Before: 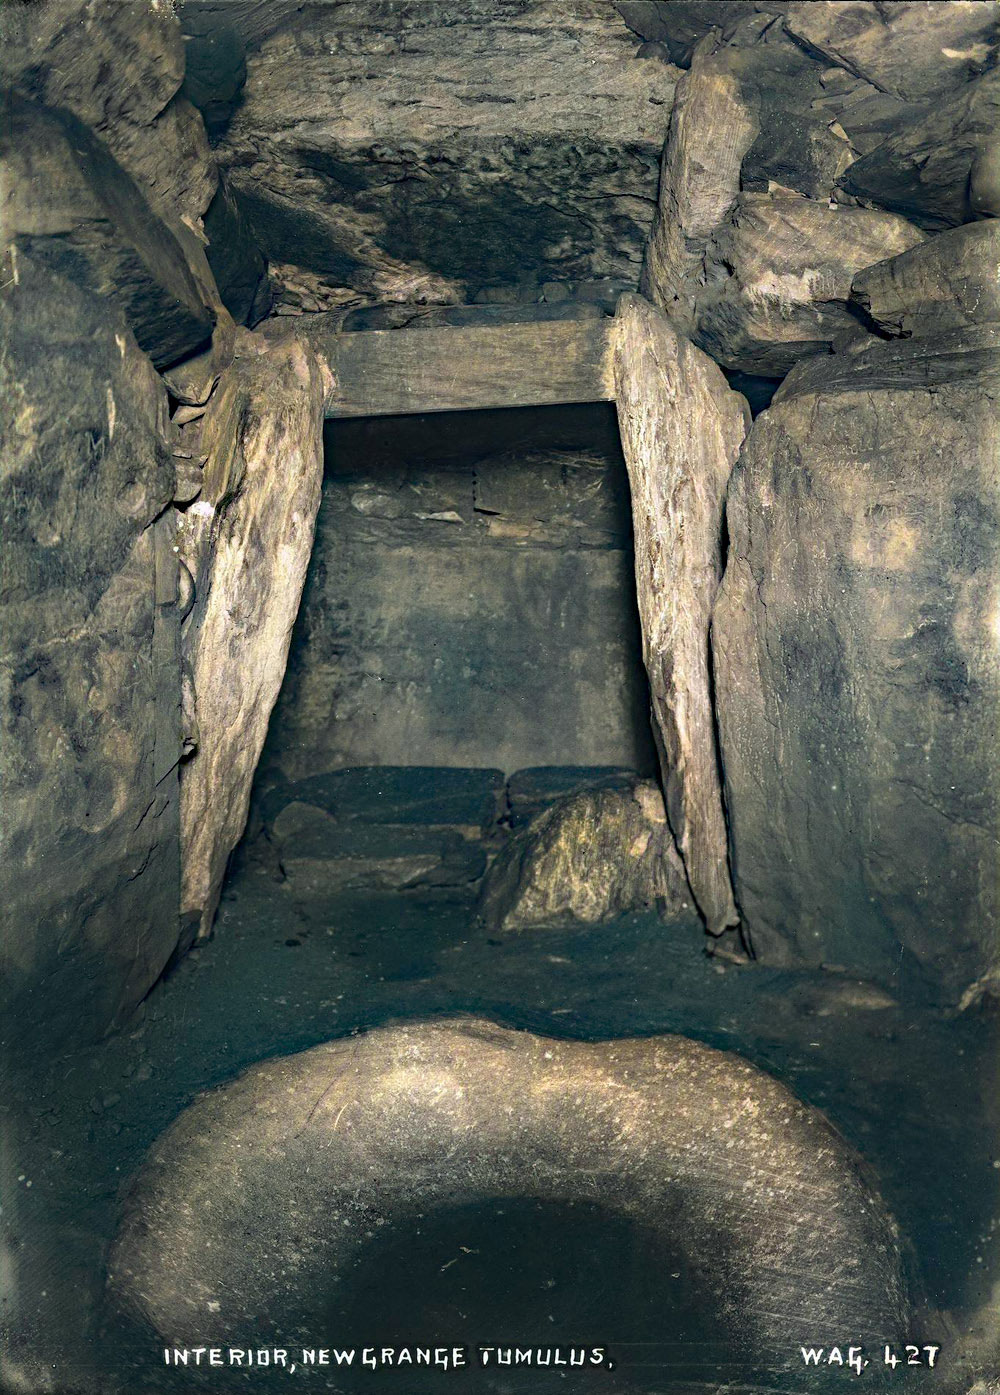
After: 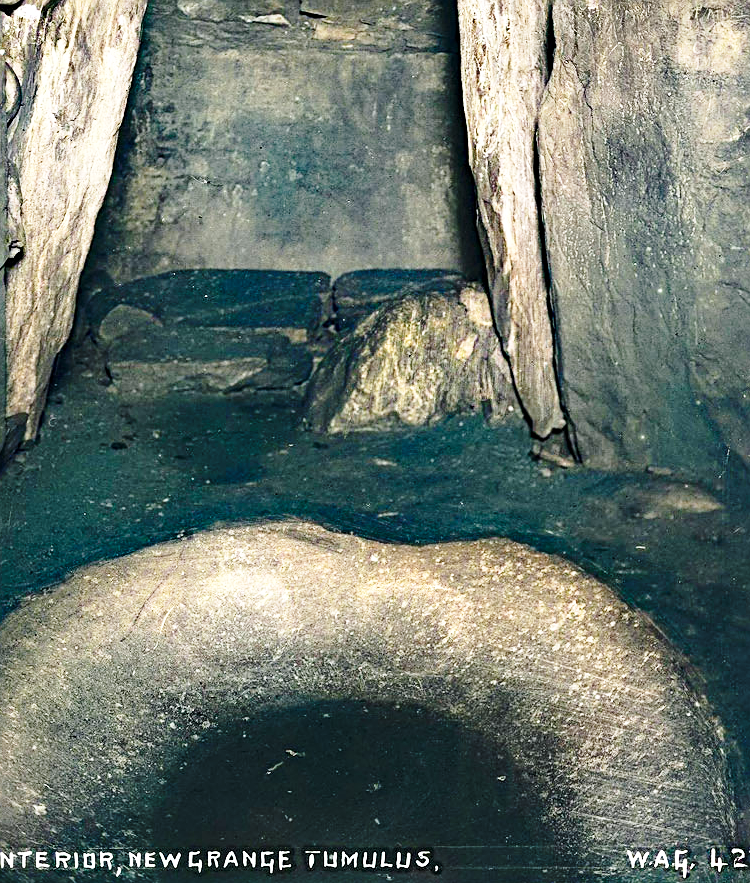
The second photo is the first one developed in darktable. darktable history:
base curve: curves: ch0 [(0, 0) (0.028, 0.03) (0.121, 0.232) (0.46, 0.748) (0.859, 0.968) (1, 1)], preserve colors none
sharpen: on, module defaults
exposure: exposure 0.229 EV, compensate exposure bias true, compensate highlight preservation false
crop and rotate: left 17.407%, top 35.704%, right 7.537%, bottom 0.96%
shadows and highlights: shadows 30.7, highlights -62.49, soften with gaussian
